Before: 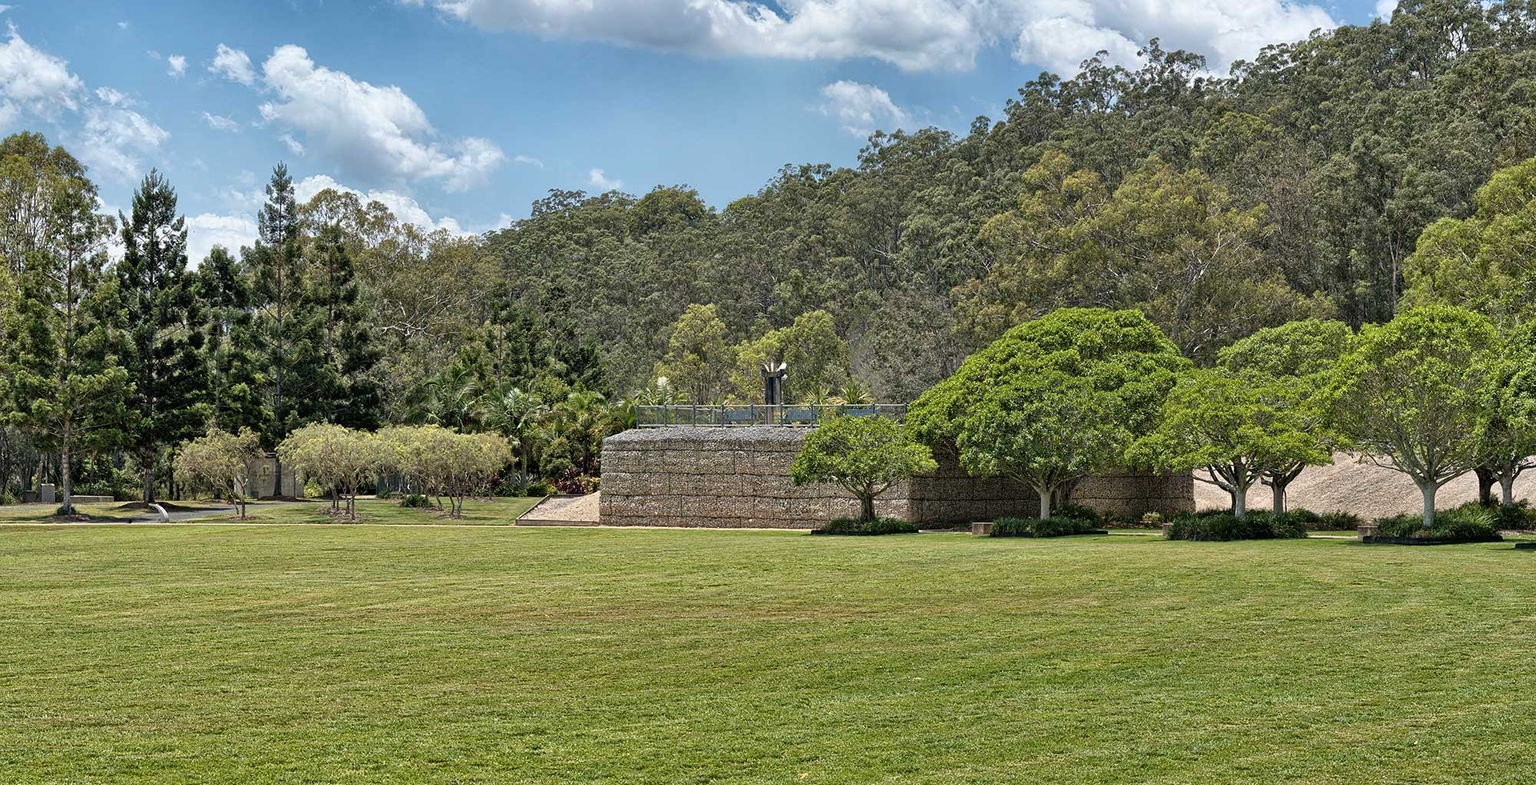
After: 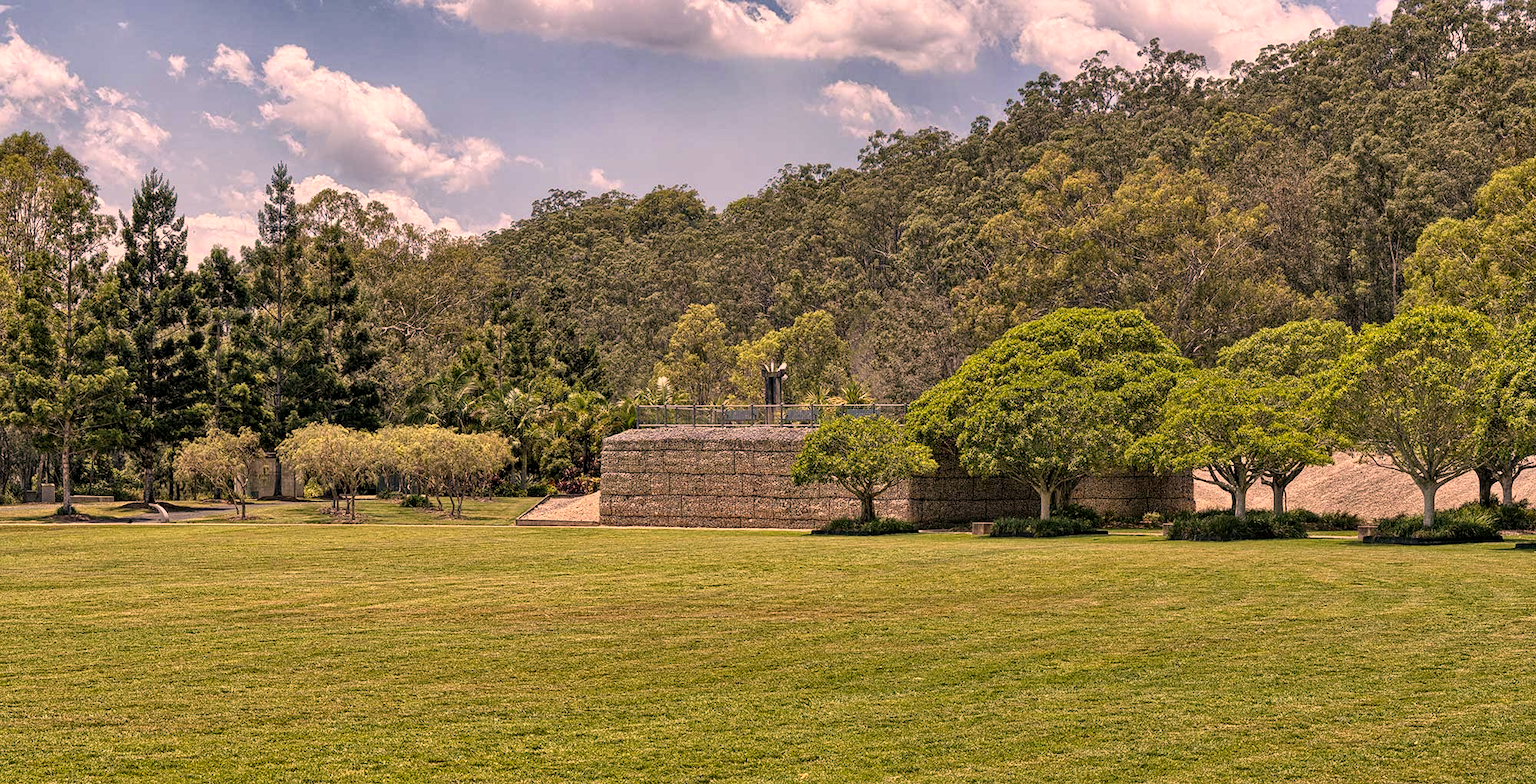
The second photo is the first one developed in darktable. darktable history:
crop: bottom 0.071%
local contrast: on, module defaults
color correction: highlights a* 21.16, highlights b* 19.61
